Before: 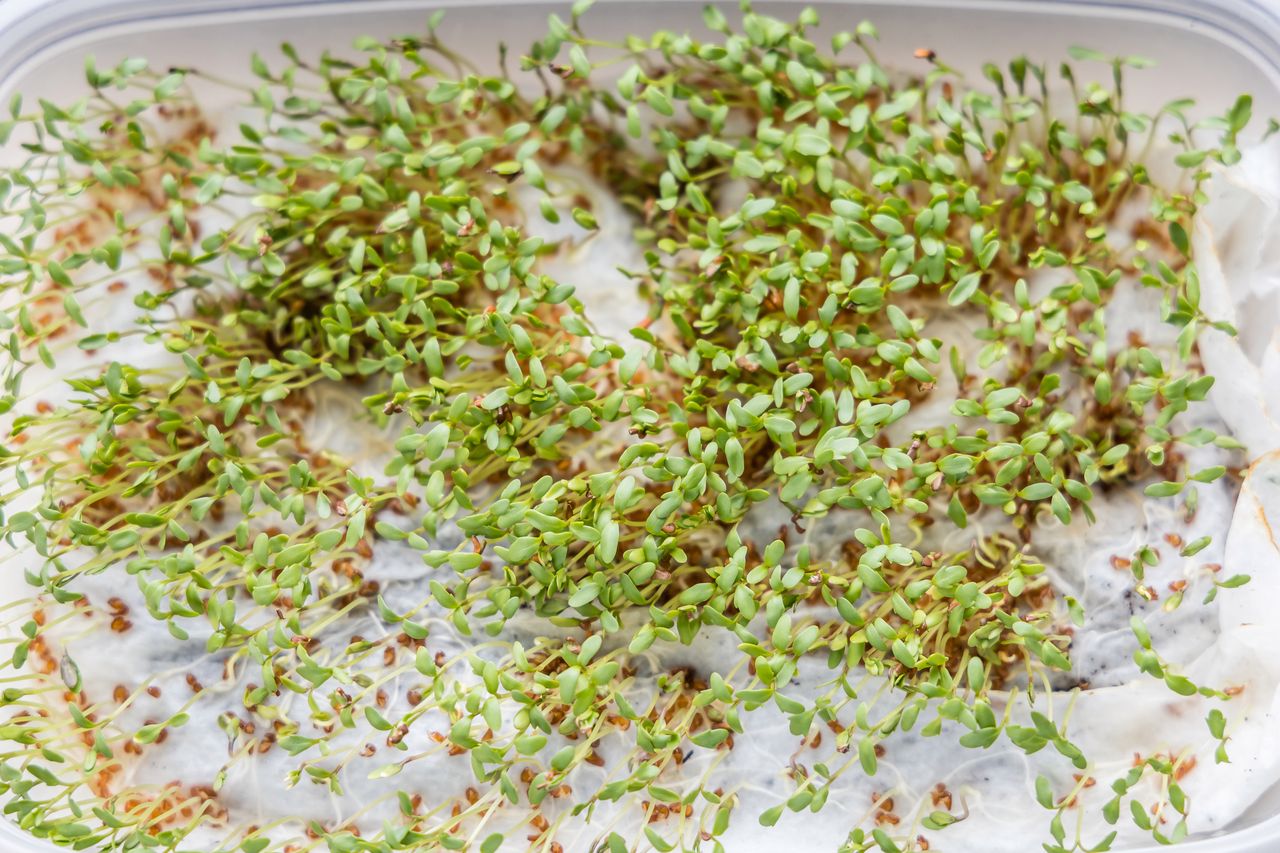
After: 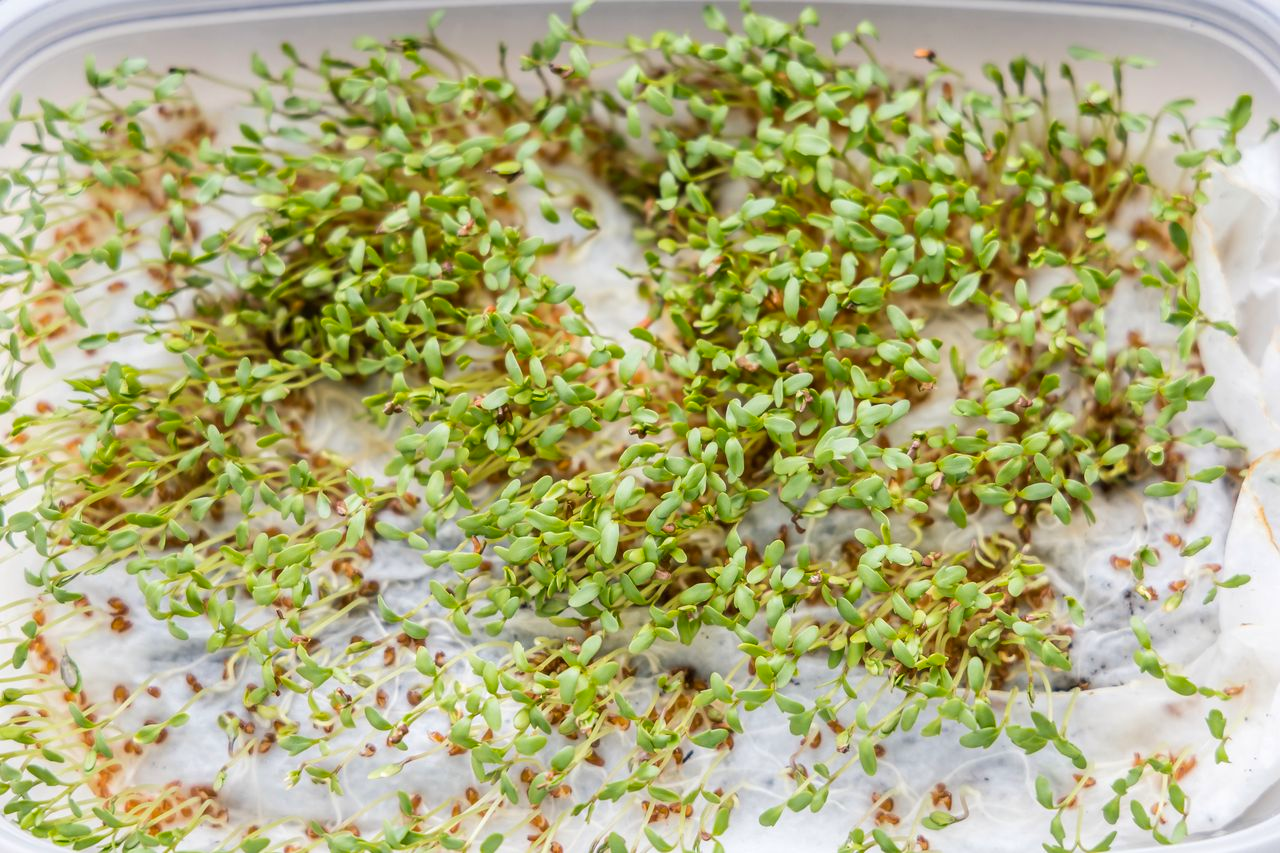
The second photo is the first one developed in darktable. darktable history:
color balance rgb: shadows lift › luminance -8.066%, shadows lift › chroma 2.278%, shadows lift › hue 162.93°, perceptual saturation grading › global saturation 0.255%, global vibrance 20%
